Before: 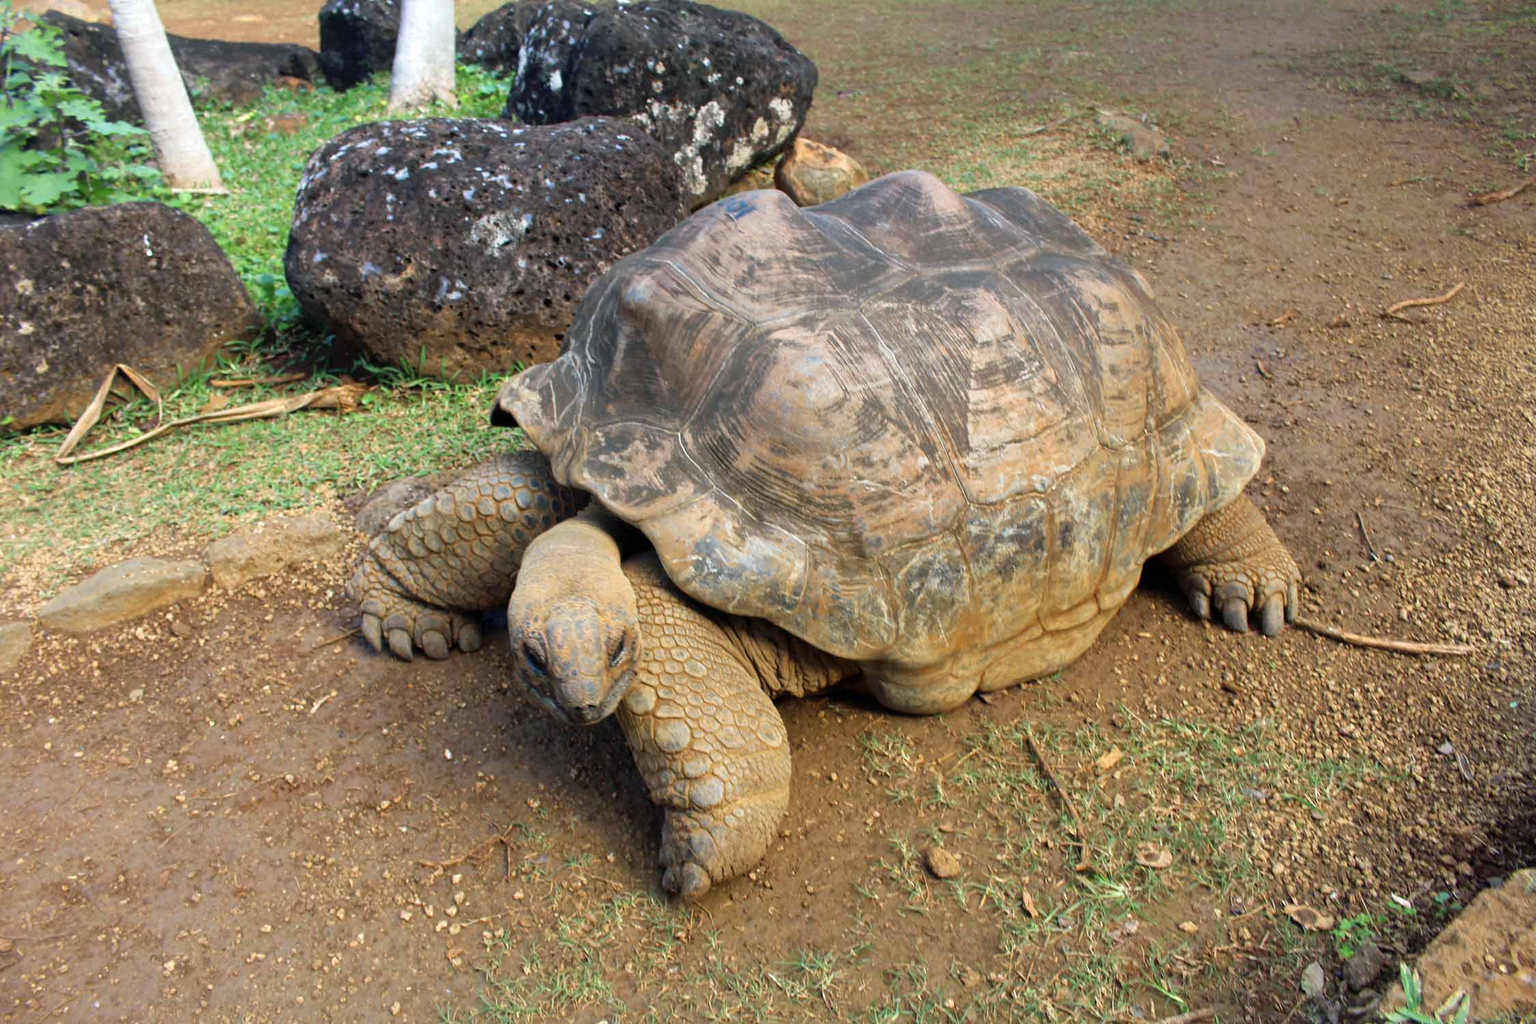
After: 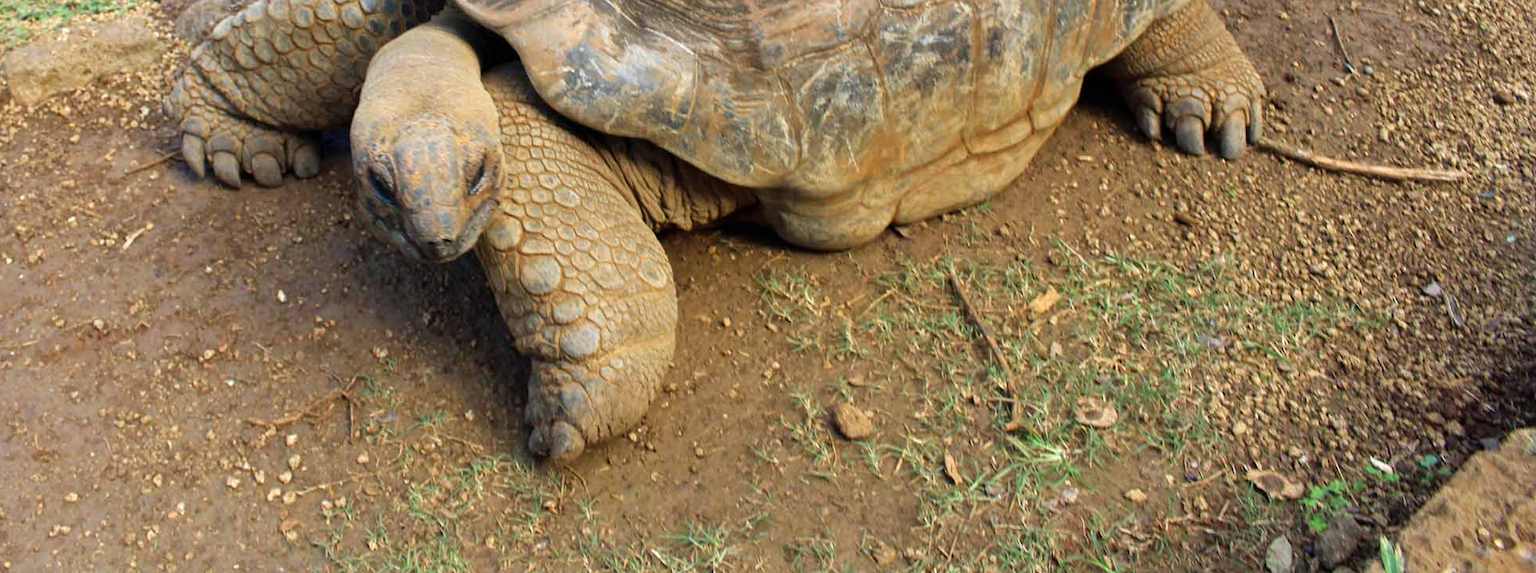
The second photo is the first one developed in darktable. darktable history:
crop and rotate: left 13.312%, top 48.611%, bottom 2.814%
